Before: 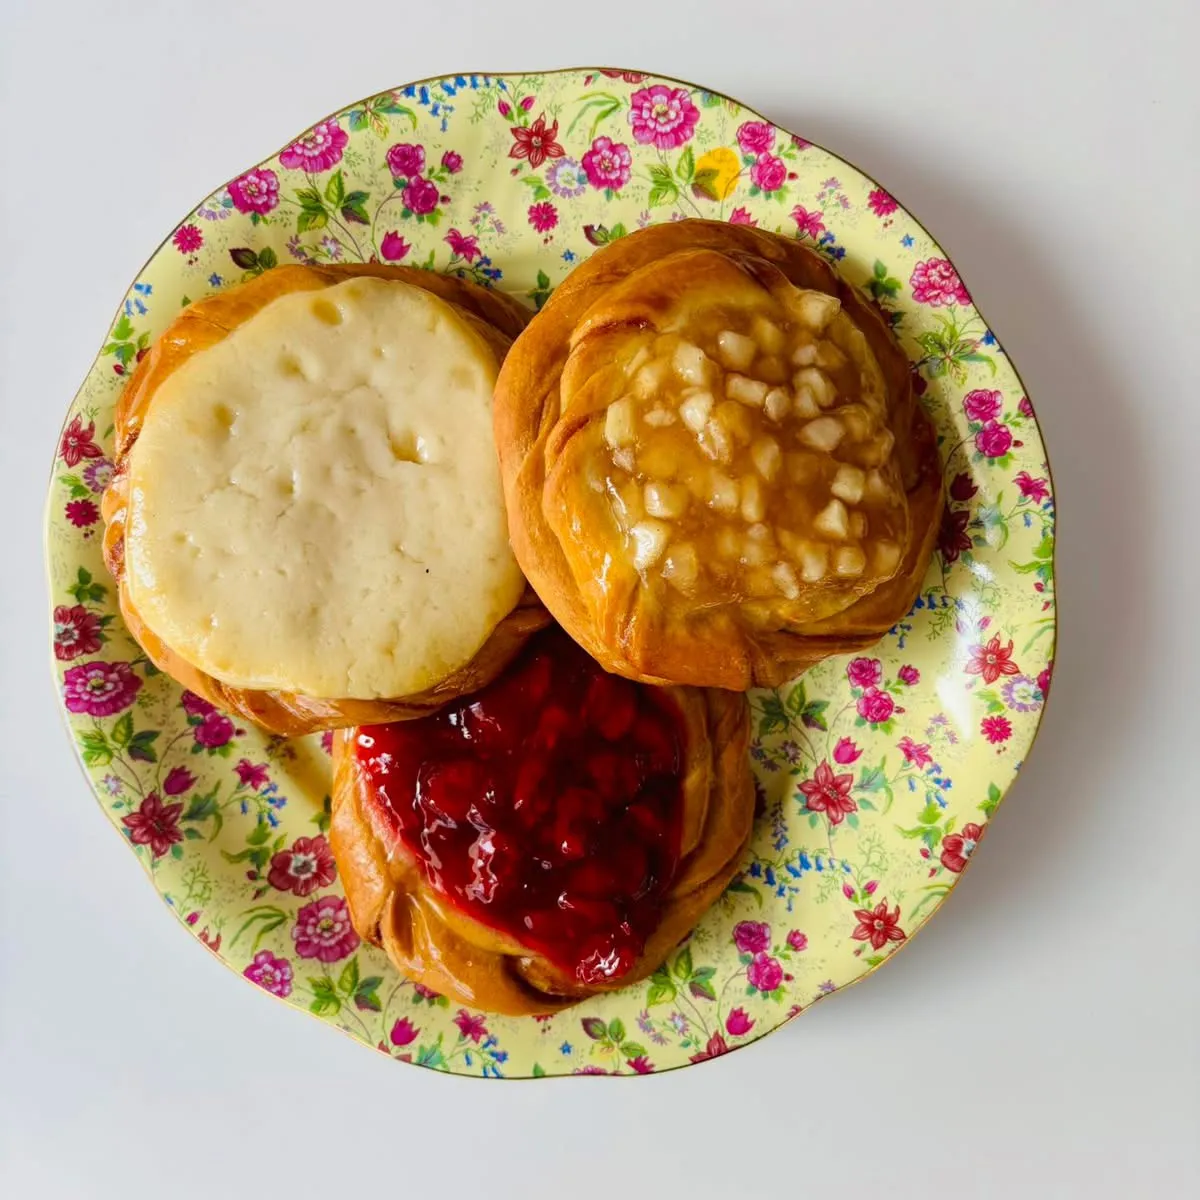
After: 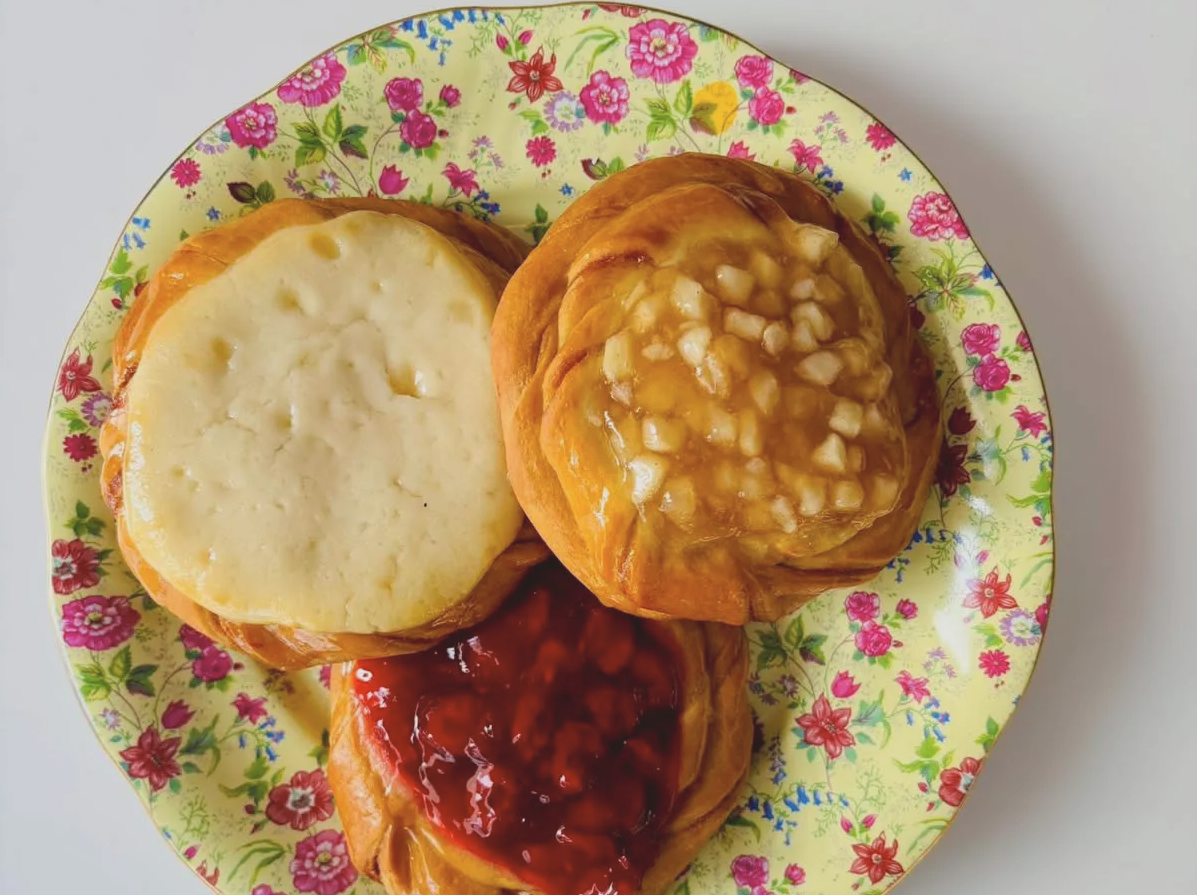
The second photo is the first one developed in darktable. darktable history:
contrast brightness saturation: contrast -0.145, brightness 0.046, saturation -0.134
crop: left 0.237%, top 5.548%, bottom 19.839%
